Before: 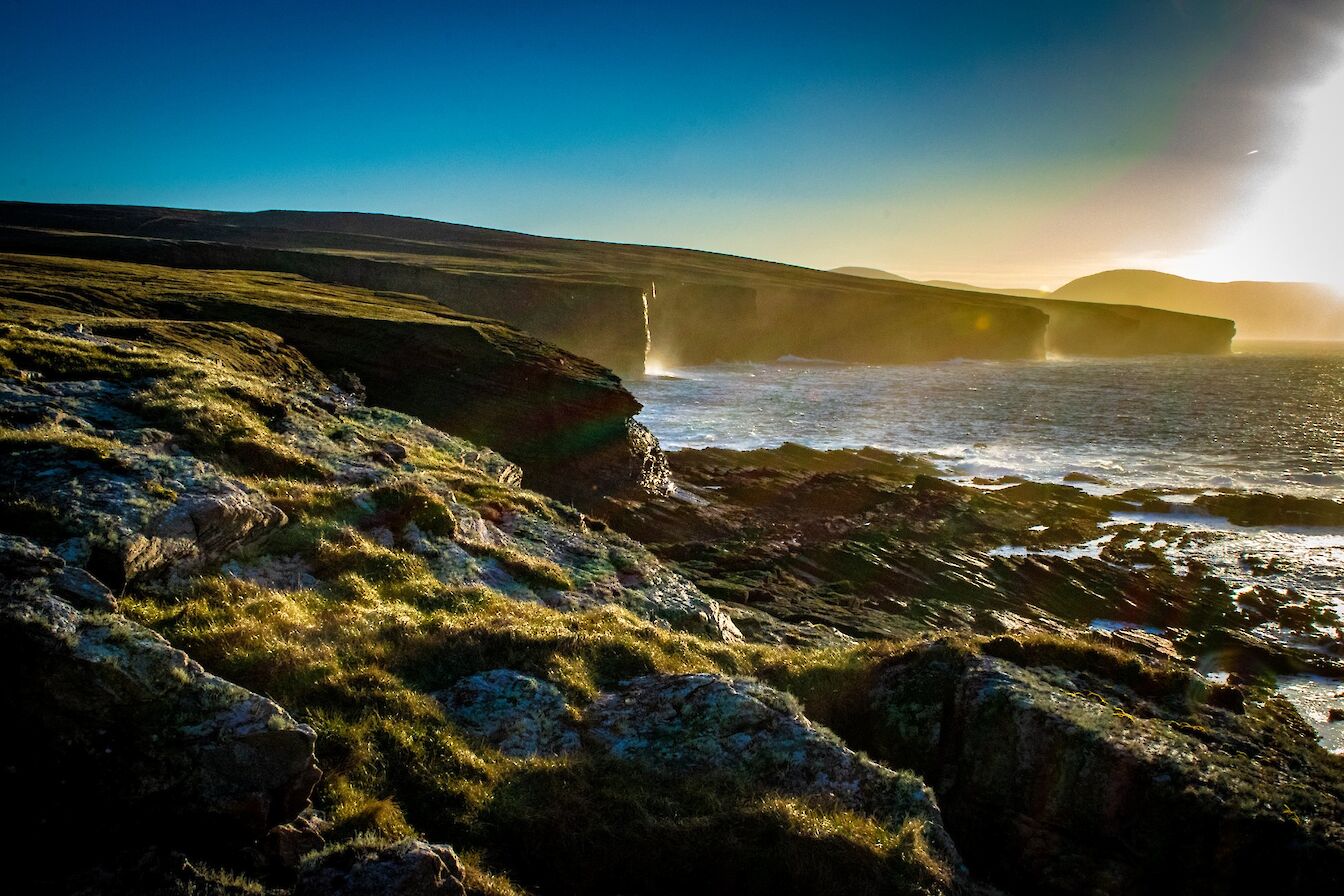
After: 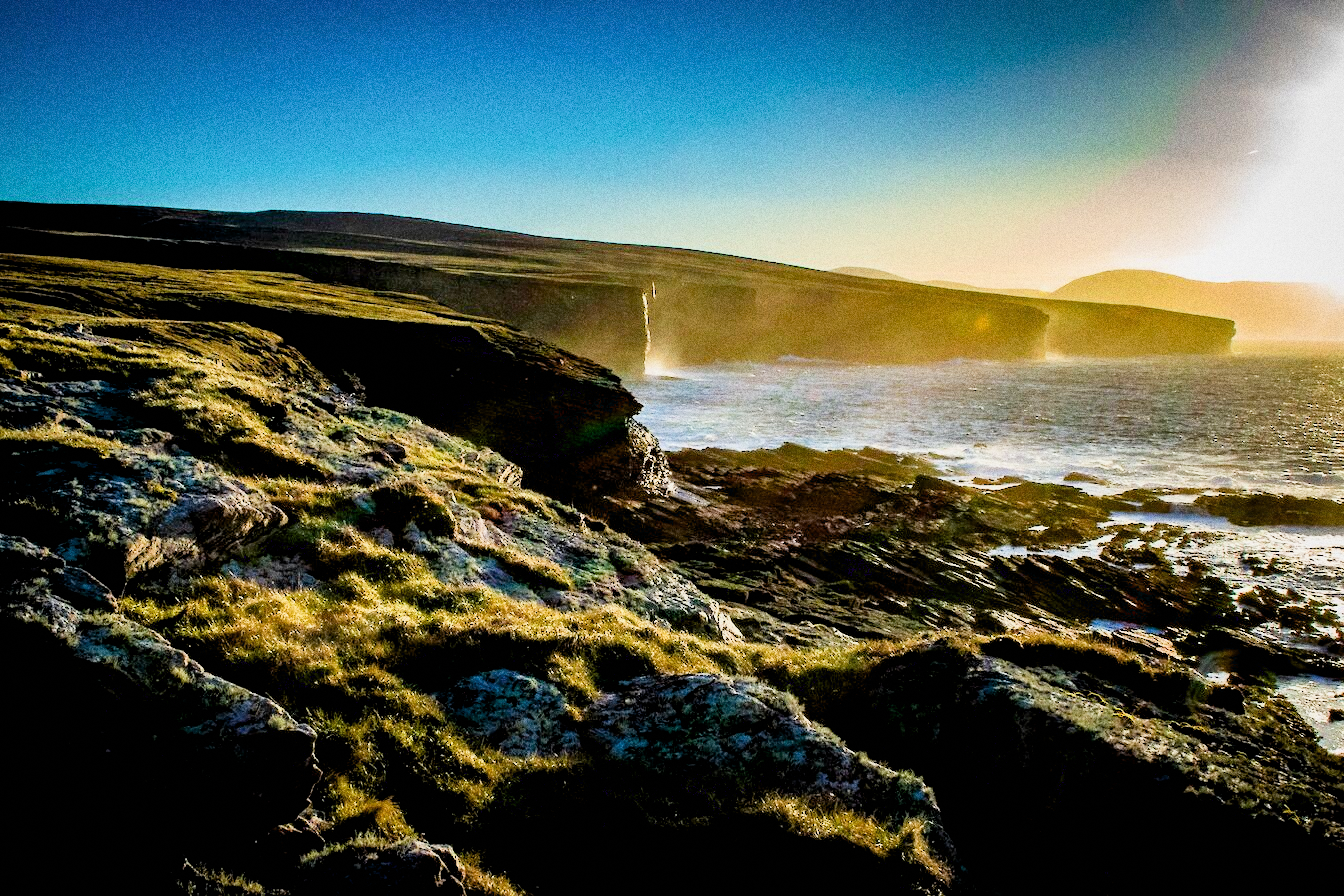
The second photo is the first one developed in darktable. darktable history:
exposure: black level correction 0.008, exposure 0.979 EV, compensate highlight preservation false
grain: coarseness 0.09 ISO, strength 40%
filmic rgb: black relative exposure -7.65 EV, white relative exposure 4.56 EV, hardness 3.61, contrast 1.106
